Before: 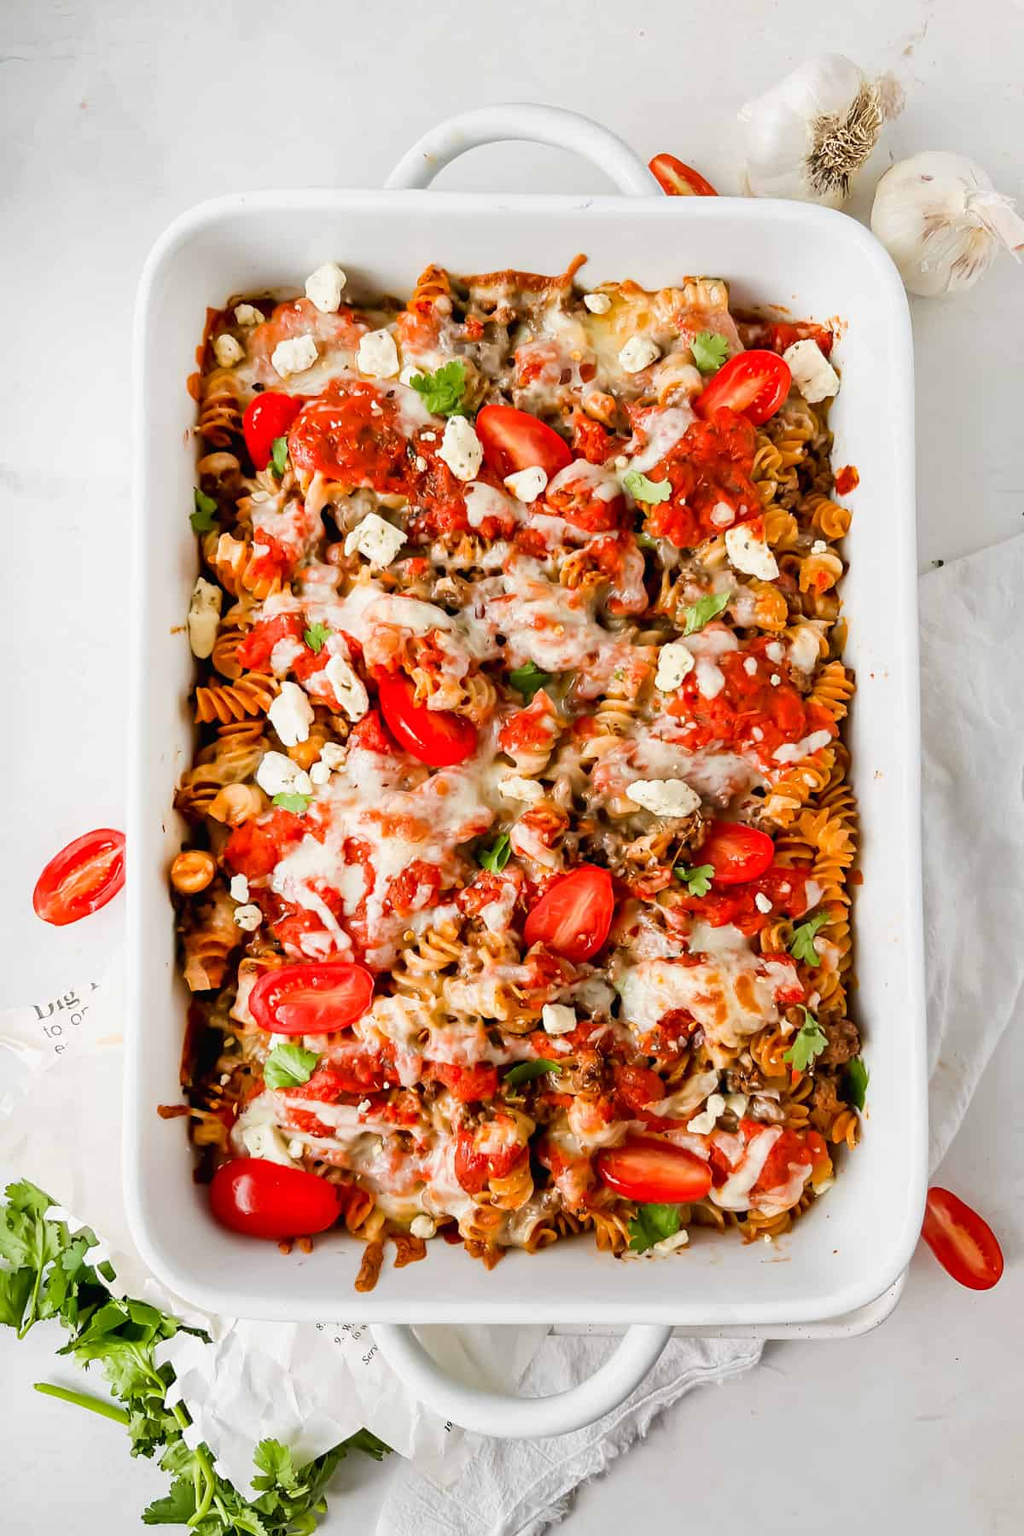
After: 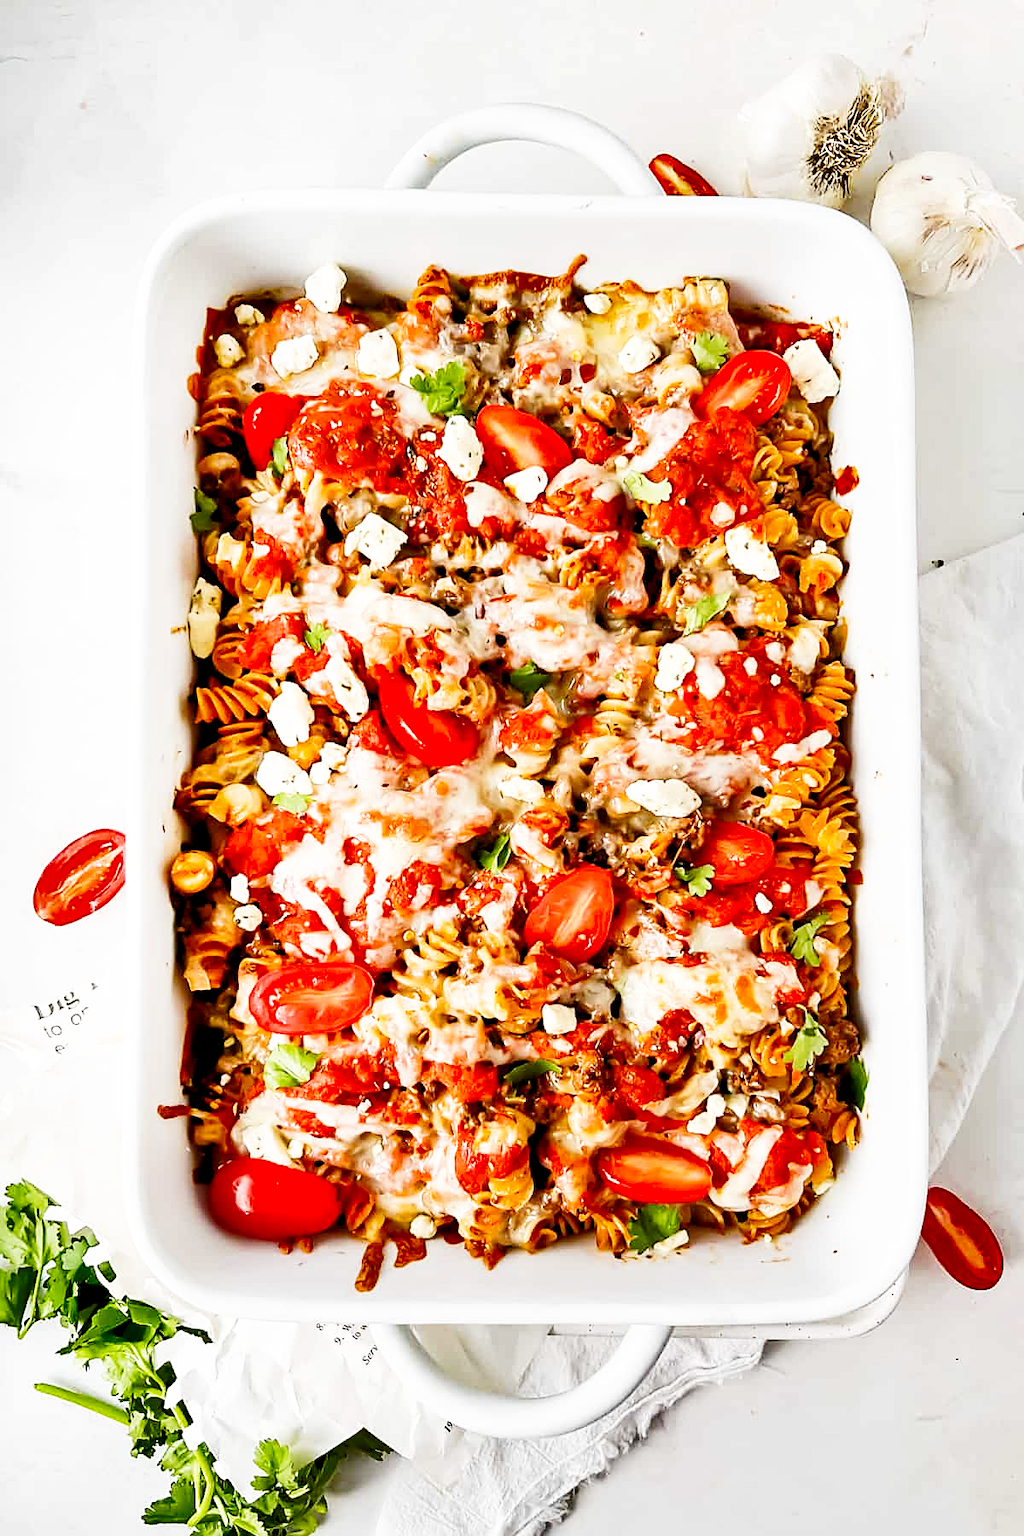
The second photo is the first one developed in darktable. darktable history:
sharpen: on, module defaults
shadows and highlights: low approximation 0.01, soften with gaussian
levels: levels [0.016, 0.5, 0.996]
base curve: curves: ch0 [(0, 0) (0.005, 0.002) (0.15, 0.3) (0.4, 0.7) (0.75, 0.95) (1, 1)], preserve colors none
